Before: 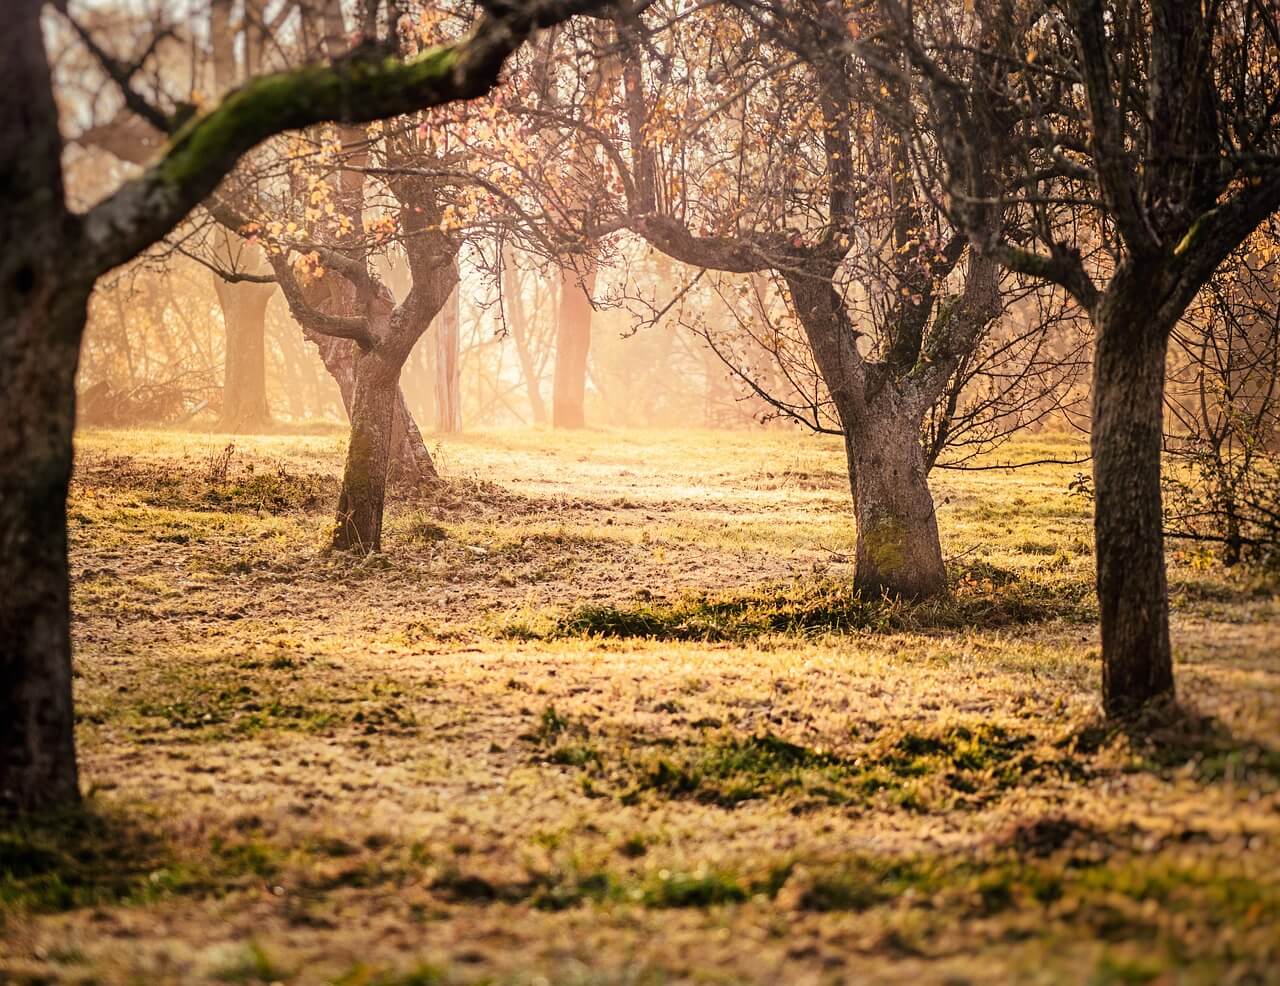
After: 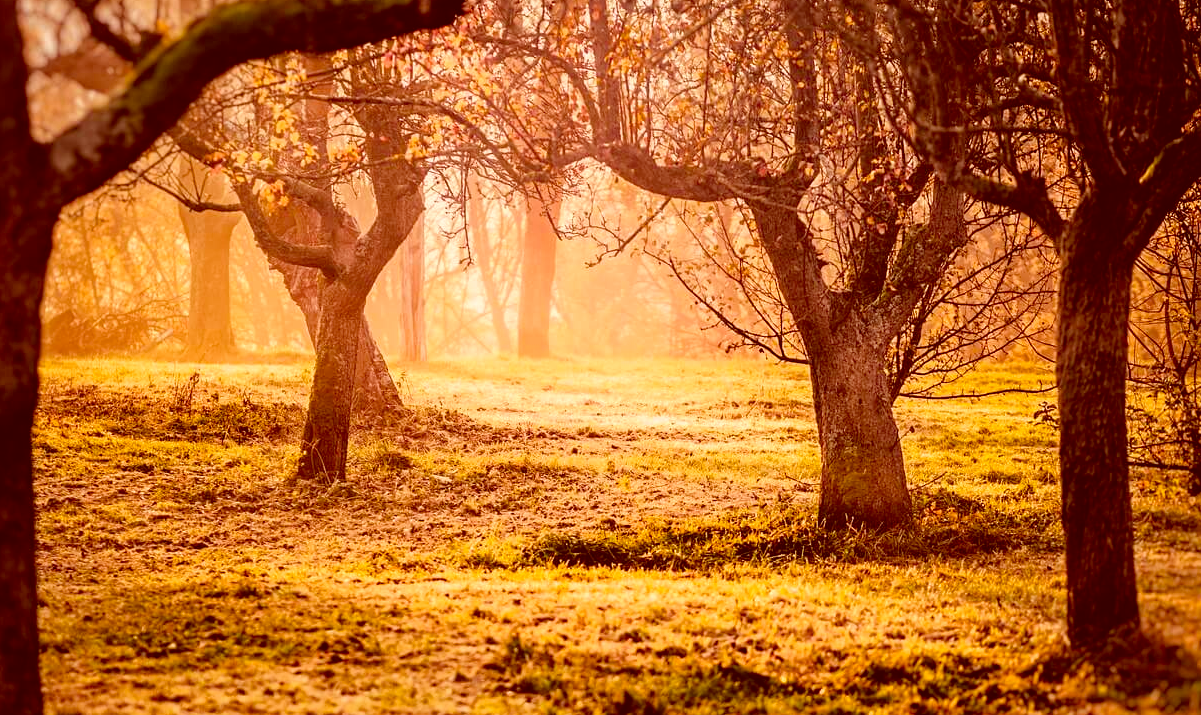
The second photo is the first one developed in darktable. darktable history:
color correction: highlights a* 9.03, highlights b* 8.71, shadows a* 40, shadows b* 40, saturation 0.8
crop: left 2.737%, top 7.287%, right 3.421%, bottom 20.179%
color balance rgb: linear chroma grading › global chroma 15%, perceptual saturation grading › global saturation 30%
